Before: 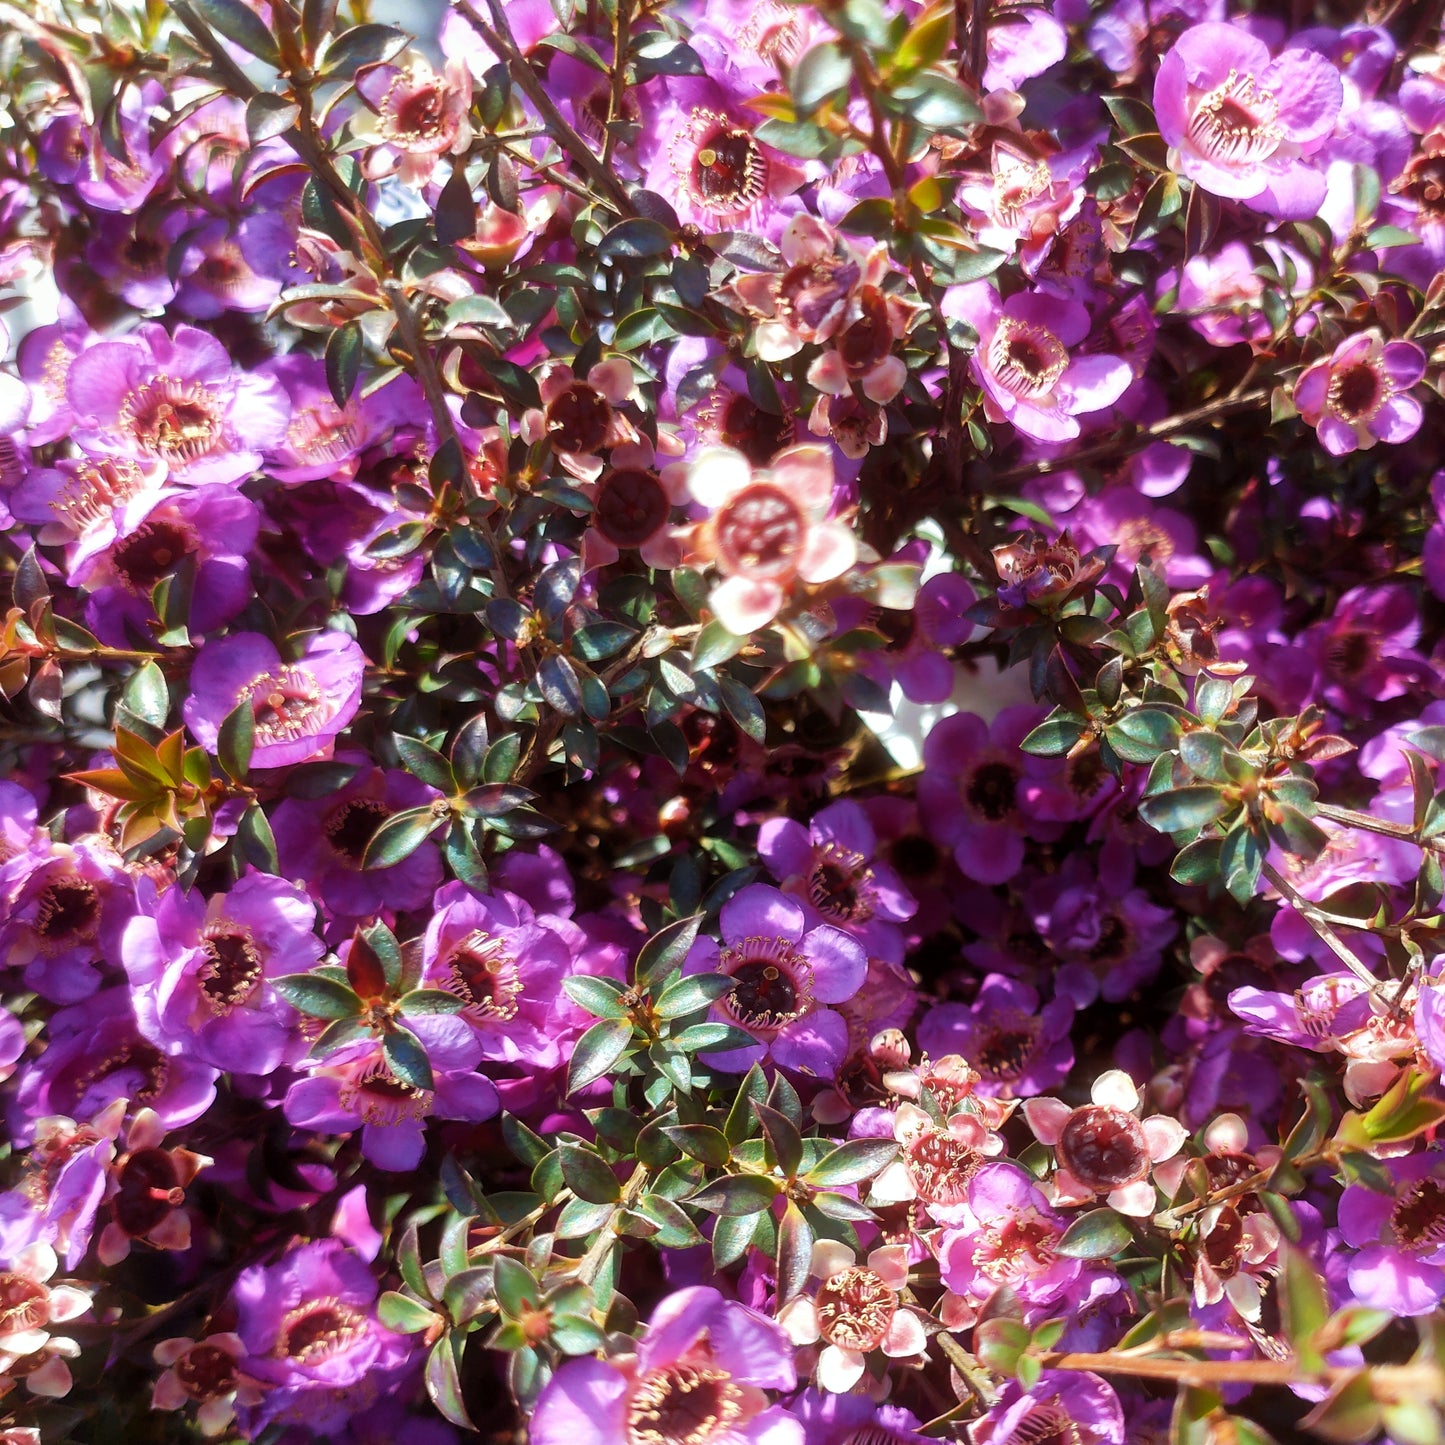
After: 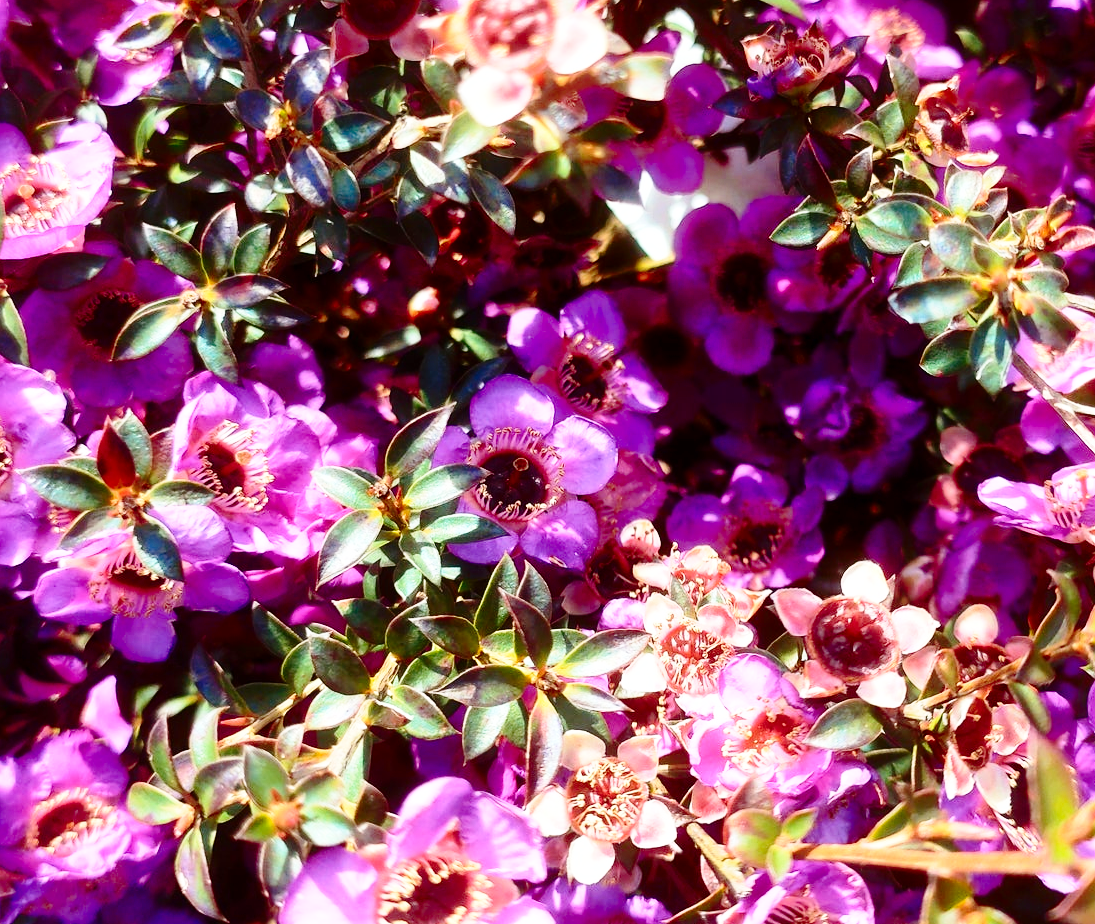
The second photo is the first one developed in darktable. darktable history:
base curve: curves: ch0 [(0, 0) (0.028, 0.03) (0.121, 0.232) (0.46, 0.748) (0.859, 0.968) (1, 1)], preserve colors none
contrast brightness saturation: contrast 0.3
crop and rotate: left 17.33%, top 35.257%, right 6.88%, bottom 0.793%
shadows and highlights: on, module defaults
